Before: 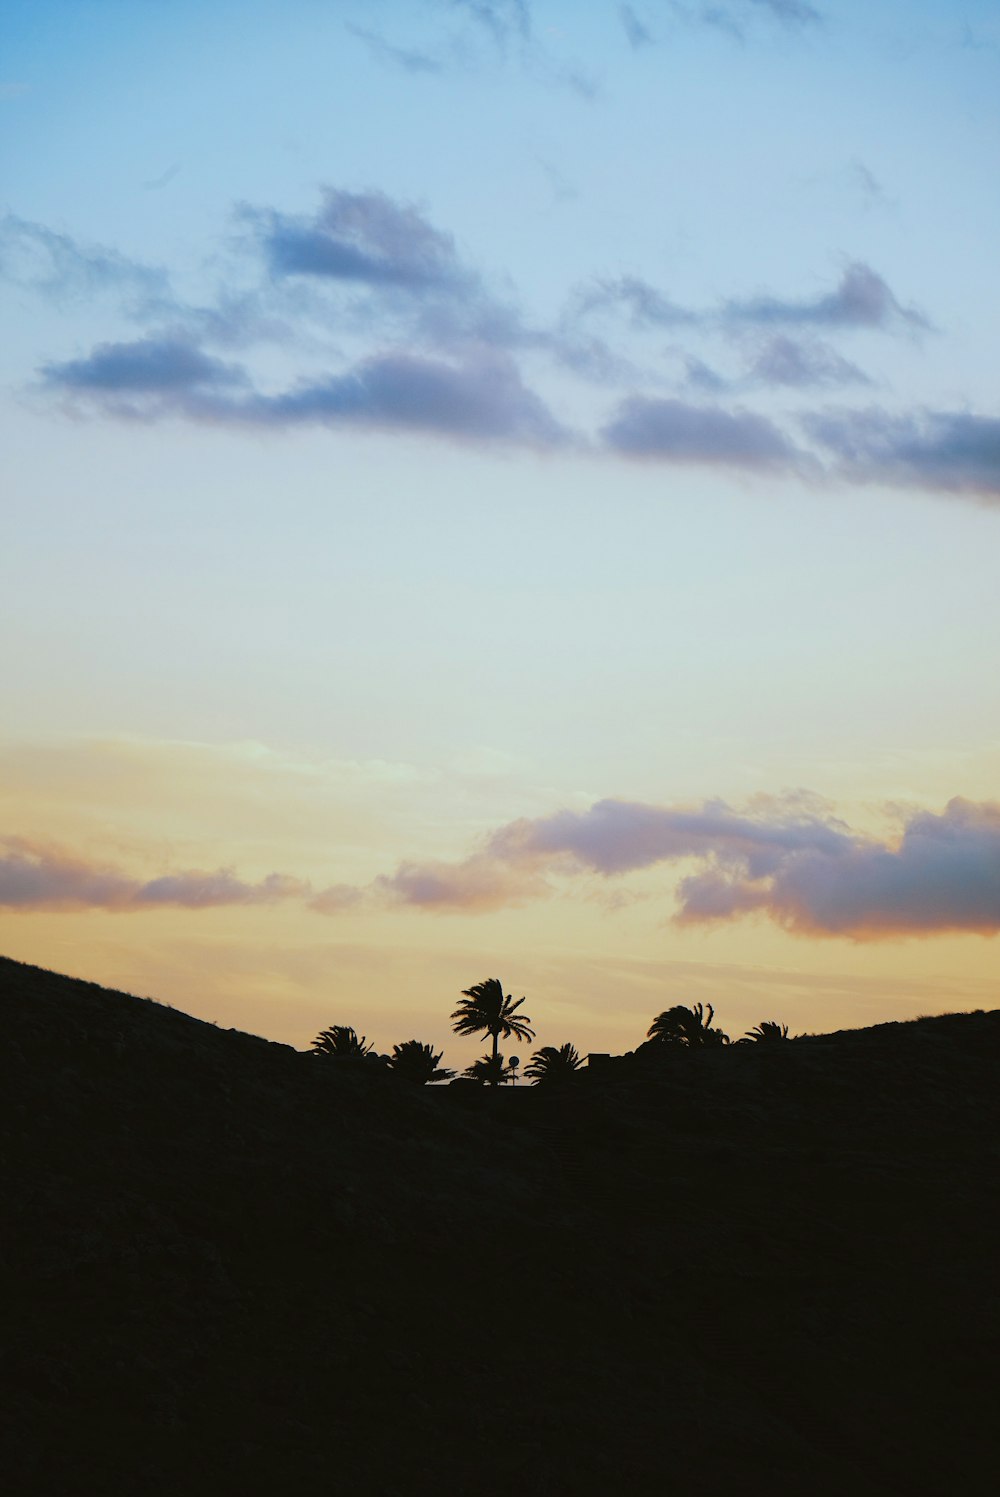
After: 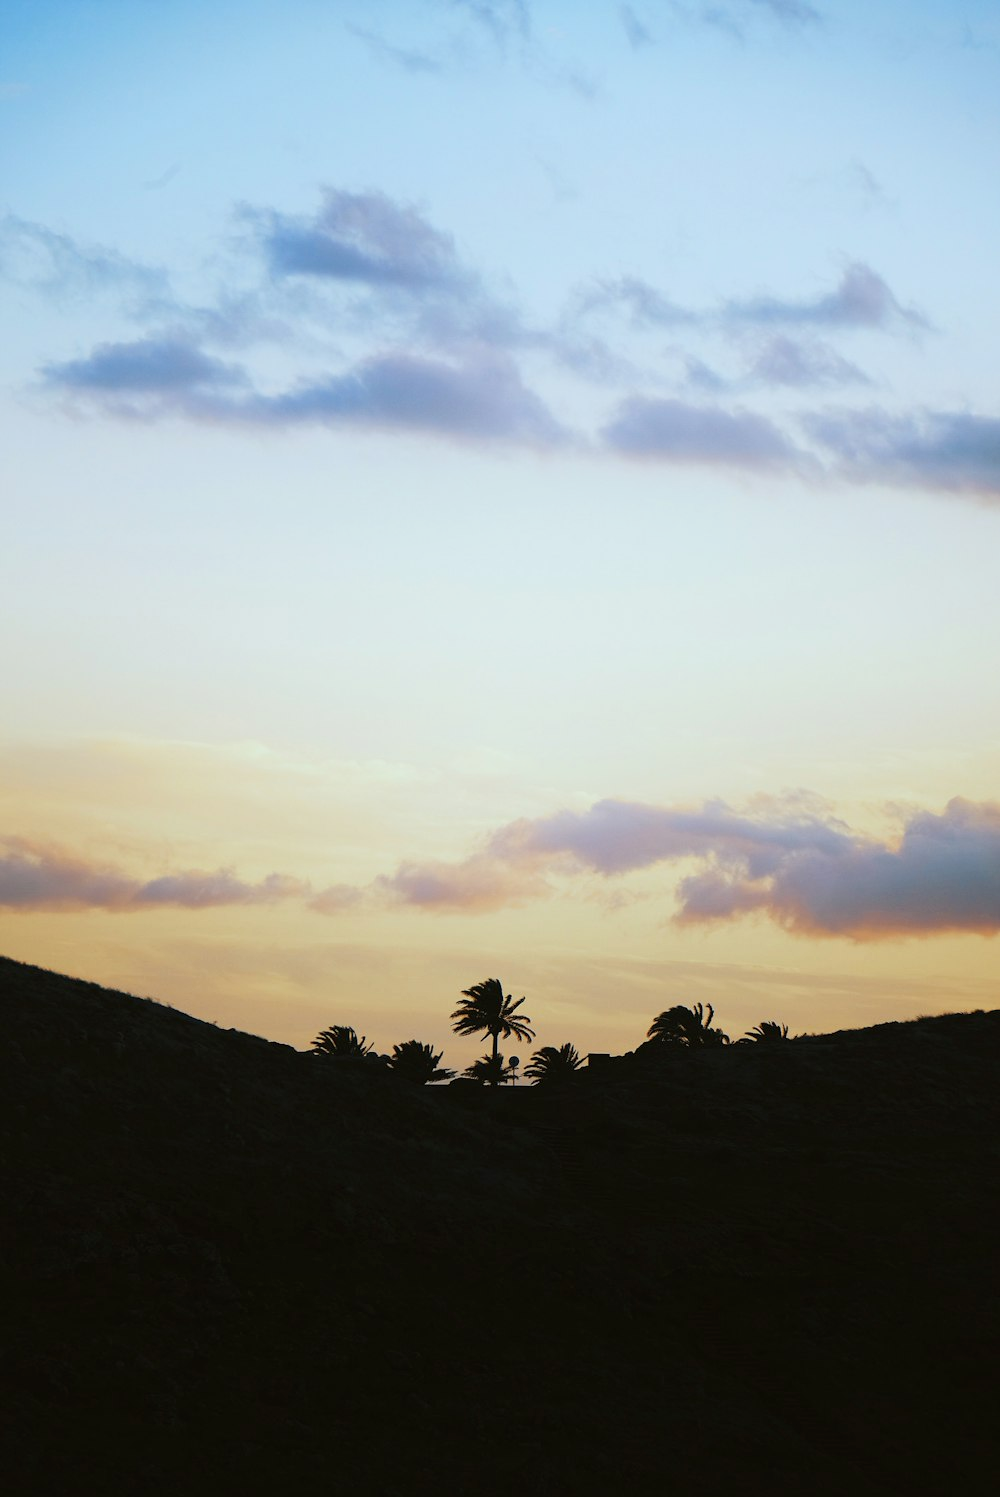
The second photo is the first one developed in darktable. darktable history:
shadows and highlights: shadows -25.46, highlights 49.69, soften with gaussian
local contrast: mode bilateral grid, contrast 21, coarseness 50, detail 119%, midtone range 0.2
